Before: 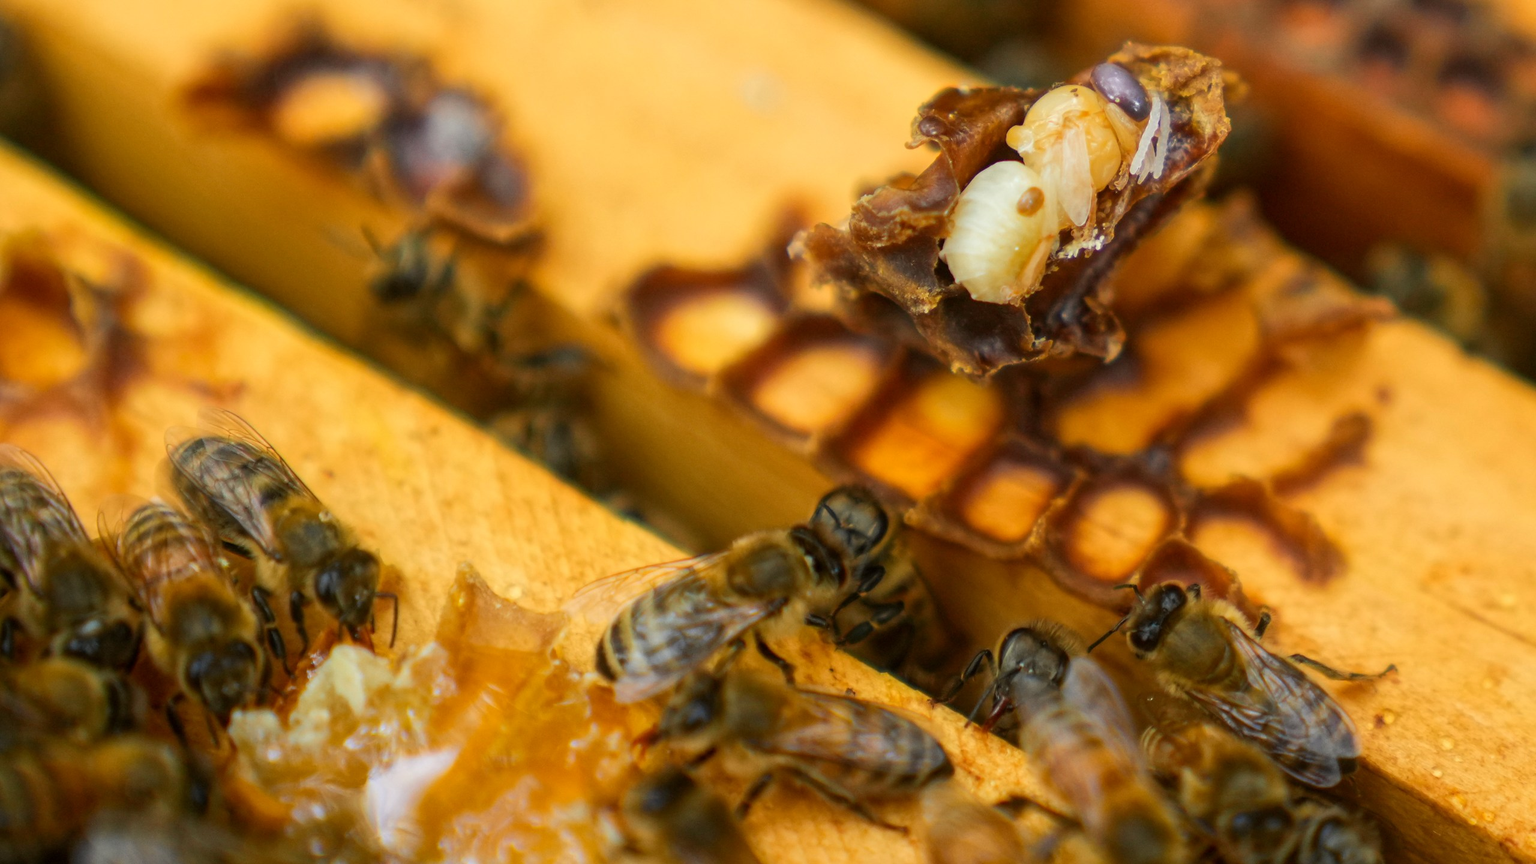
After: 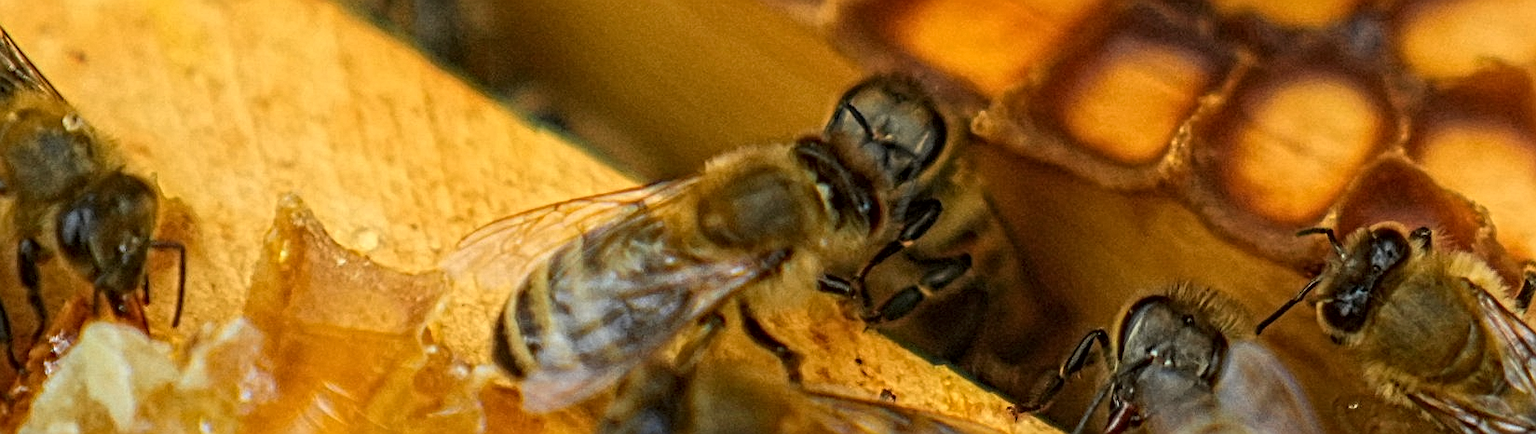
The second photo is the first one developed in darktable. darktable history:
crop: left 18.155%, top 50.682%, right 17.425%, bottom 16.886%
local contrast: mode bilateral grid, contrast 21, coarseness 3, detail 298%, midtone range 0.2
